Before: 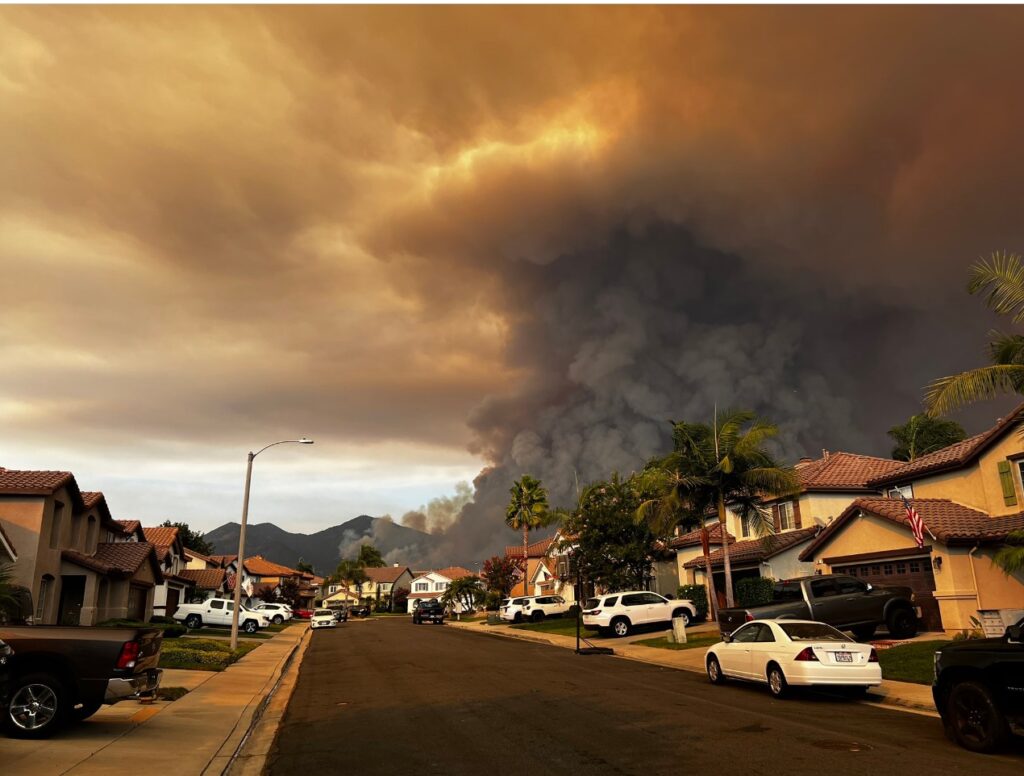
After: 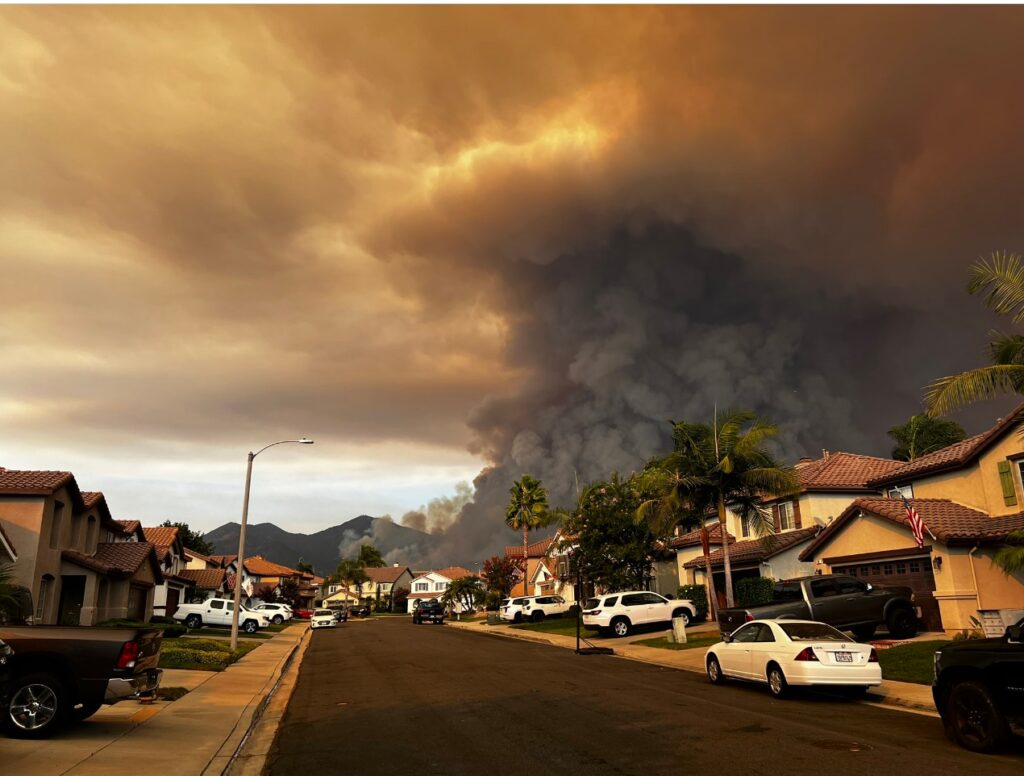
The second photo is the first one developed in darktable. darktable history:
contrast brightness saturation: contrast 0.072
